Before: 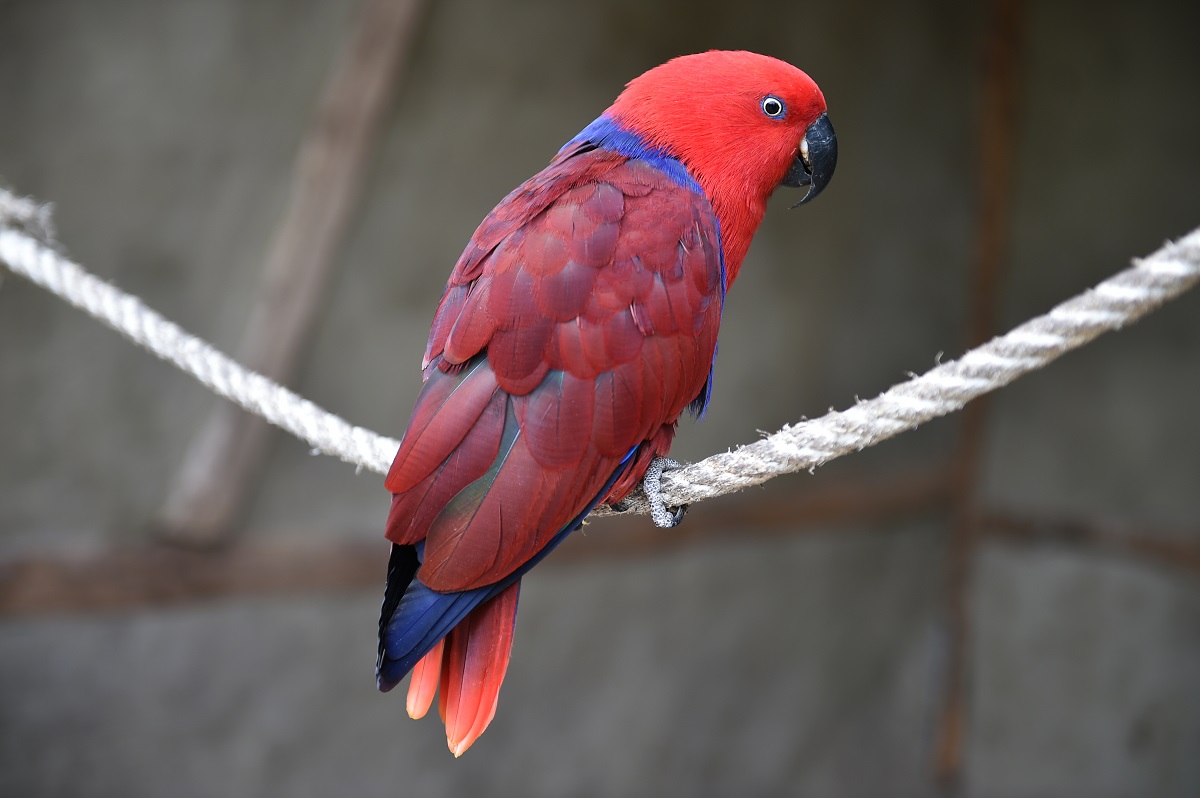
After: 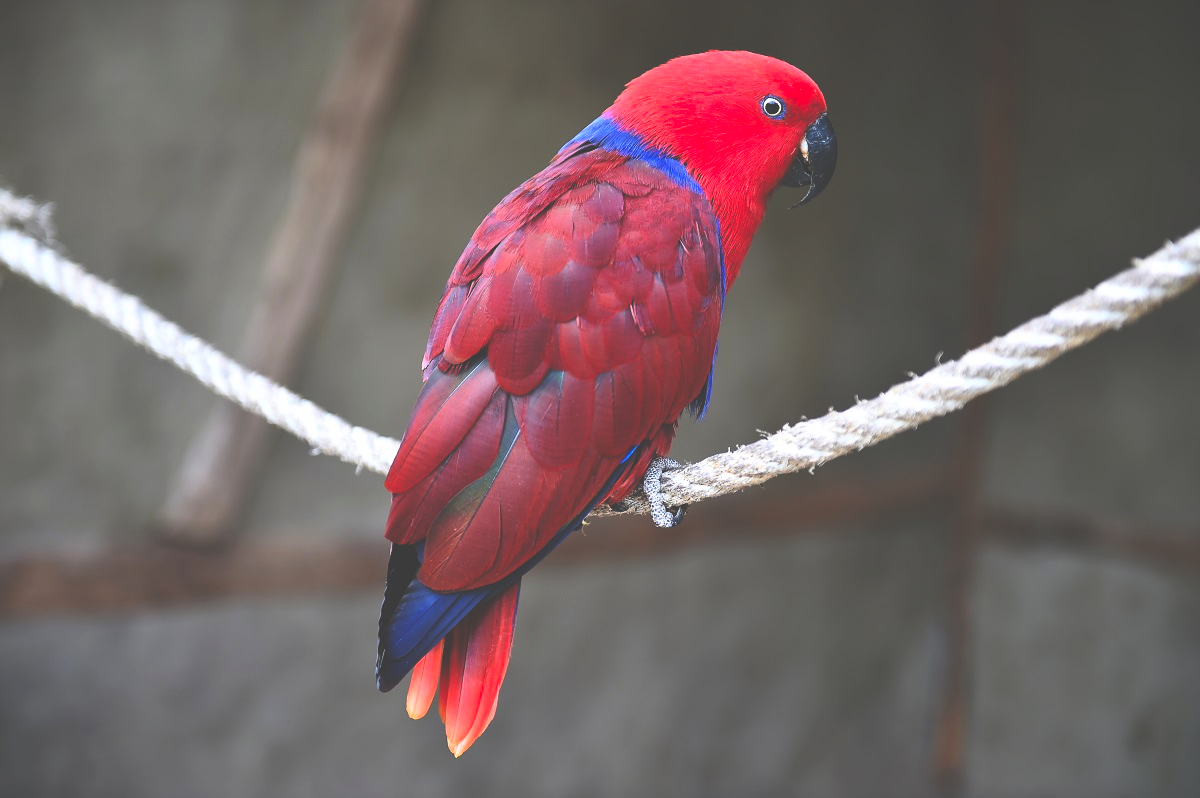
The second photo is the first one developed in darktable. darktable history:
contrast brightness saturation: contrast 0.24, brightness 0.26, saturation 0.39
rgb curve: curves: ch0 [(0, 0.186) (0.314, 0.284) (0.775, 0.708) (1, 1)], compensate middle gray true, preserve colors none
